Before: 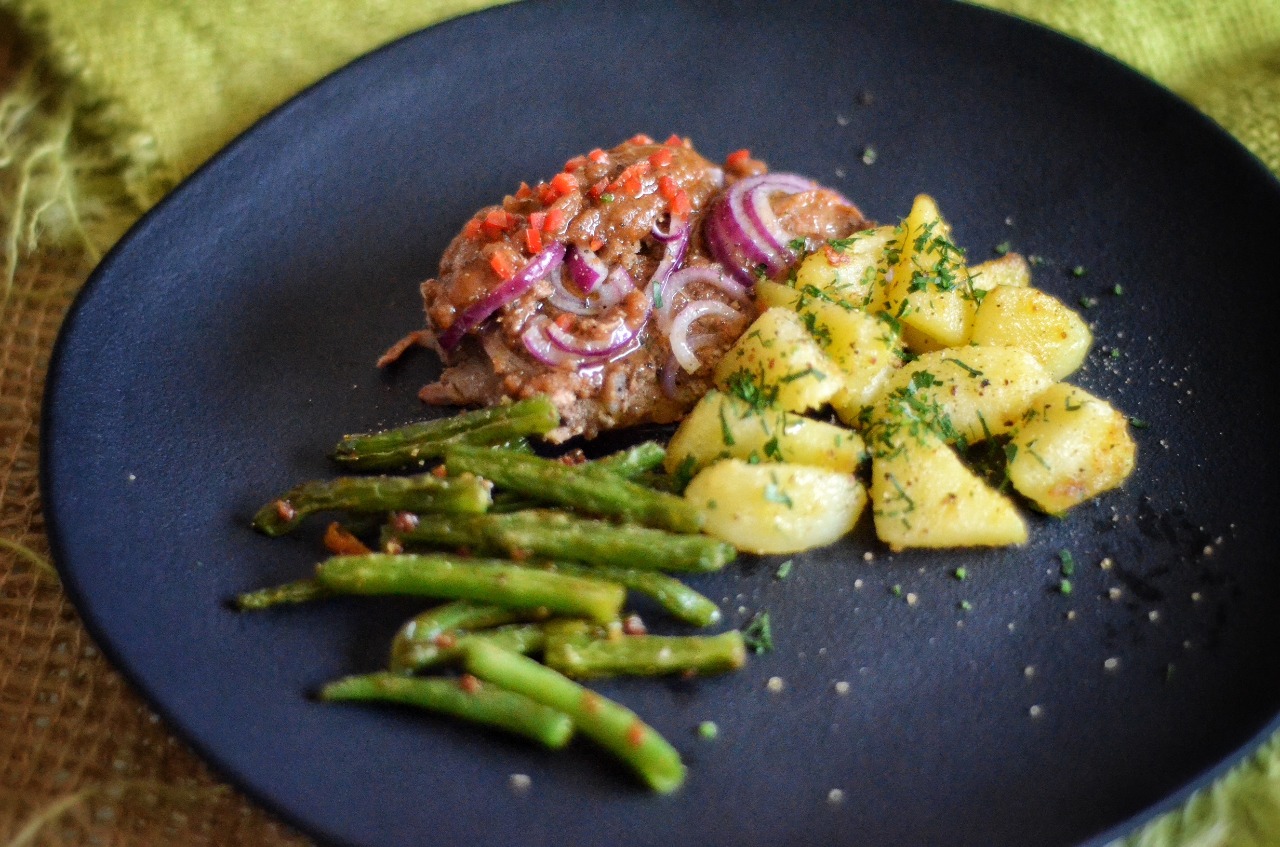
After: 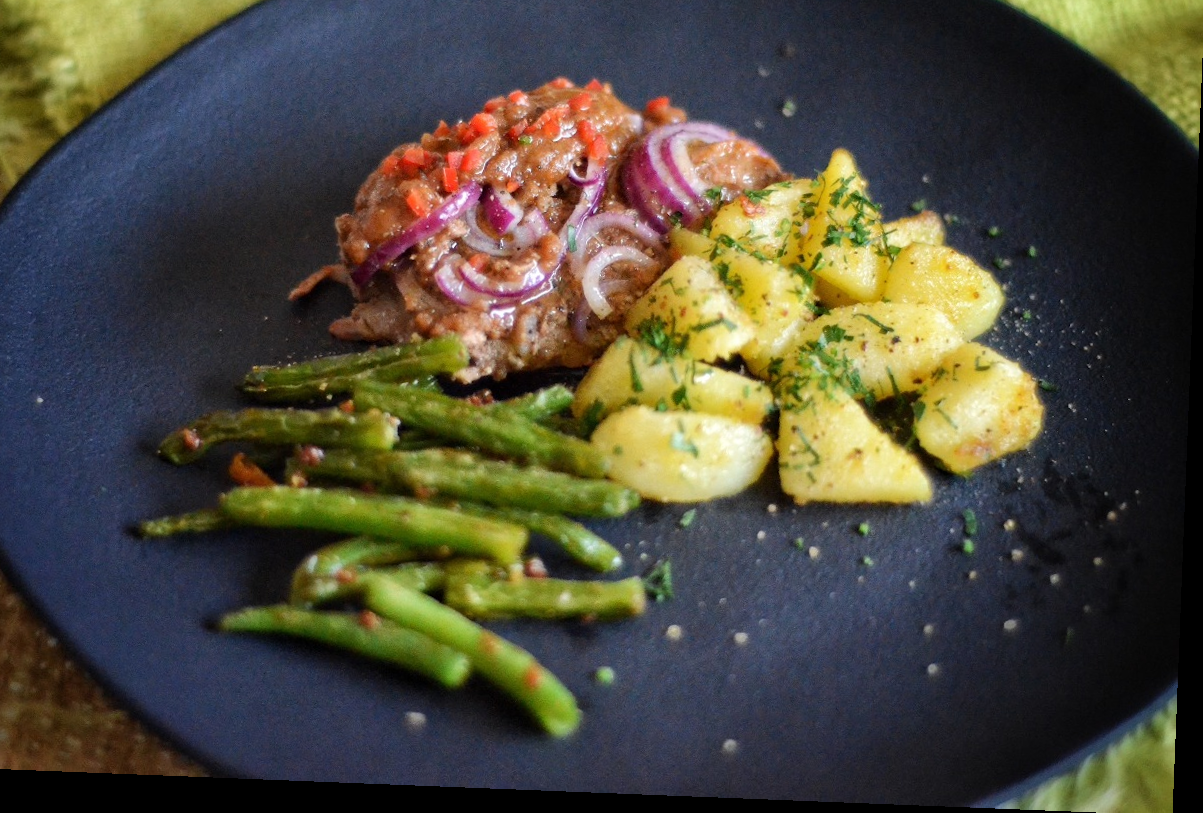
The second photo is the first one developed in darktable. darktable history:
rotate and perspective: rotation 2.27°, automatic cropping off
crop and rotate: left 8.262%, top 9.226%
